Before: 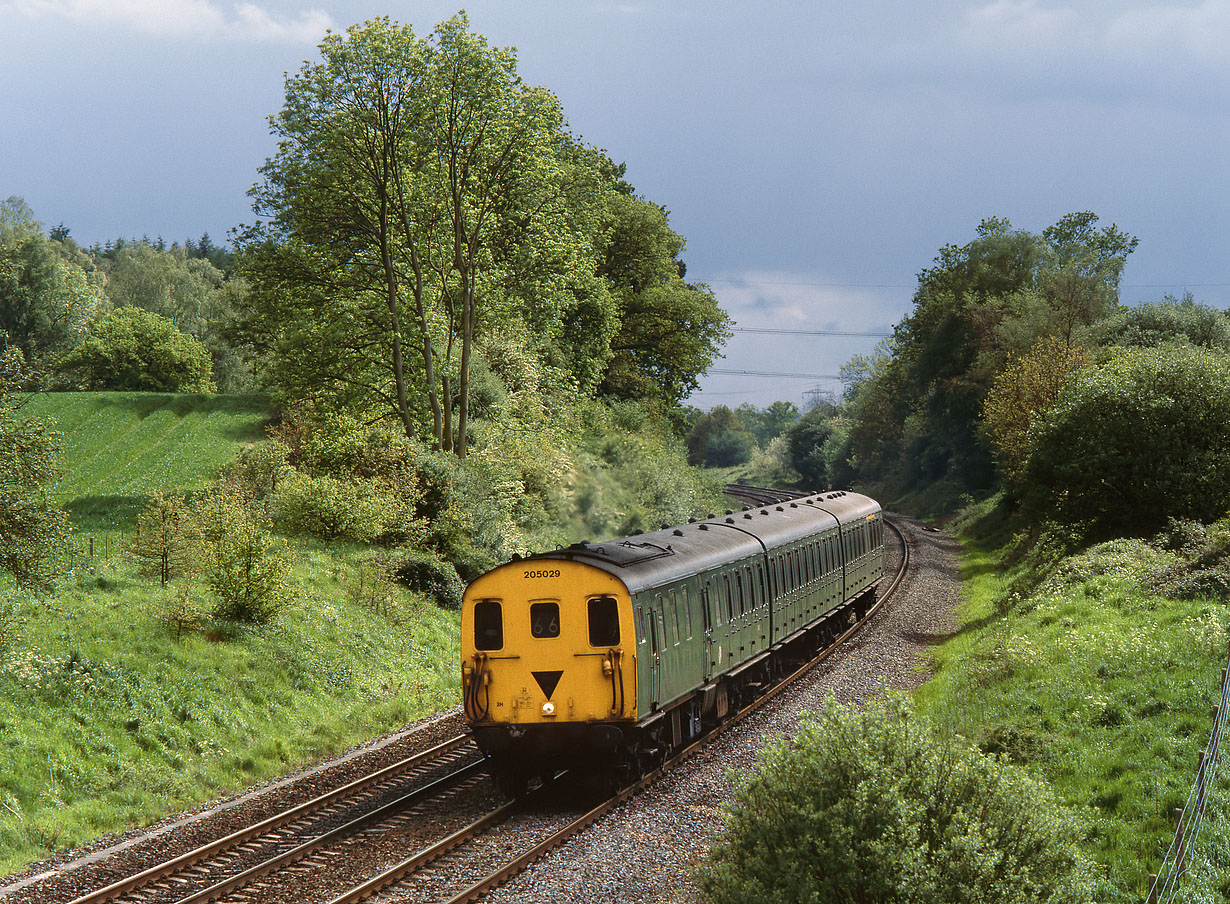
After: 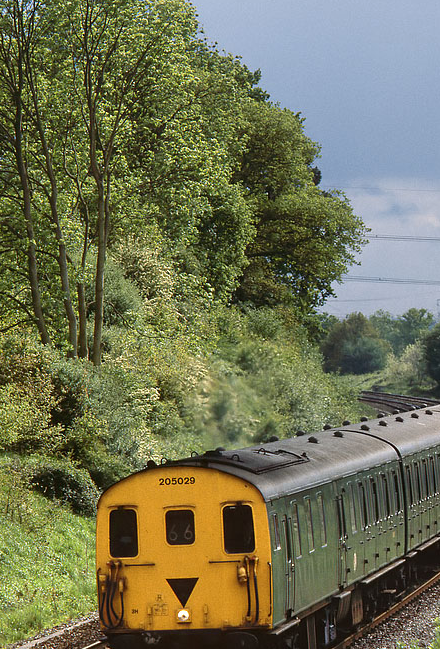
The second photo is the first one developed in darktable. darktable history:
crop and rotate: left 29.77%, top 10.339%, right 34.406%, bottom 17.765%
tone equalizer: smoothing diameter 24.96%, edges refinement/feathering 5.95, preserve details guided filter
